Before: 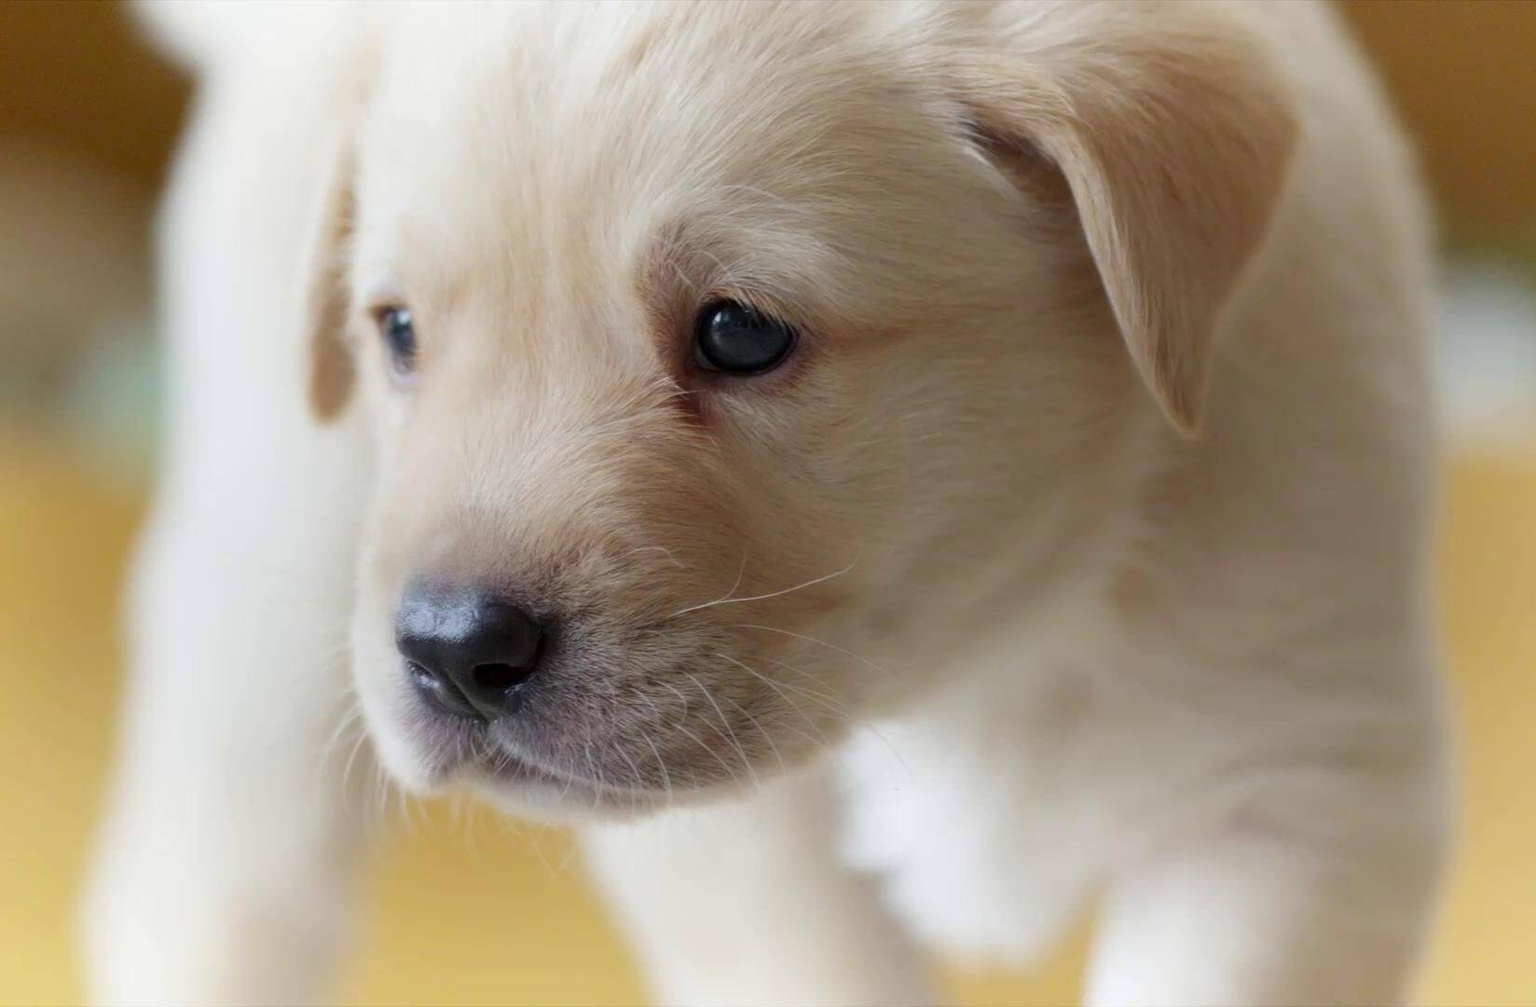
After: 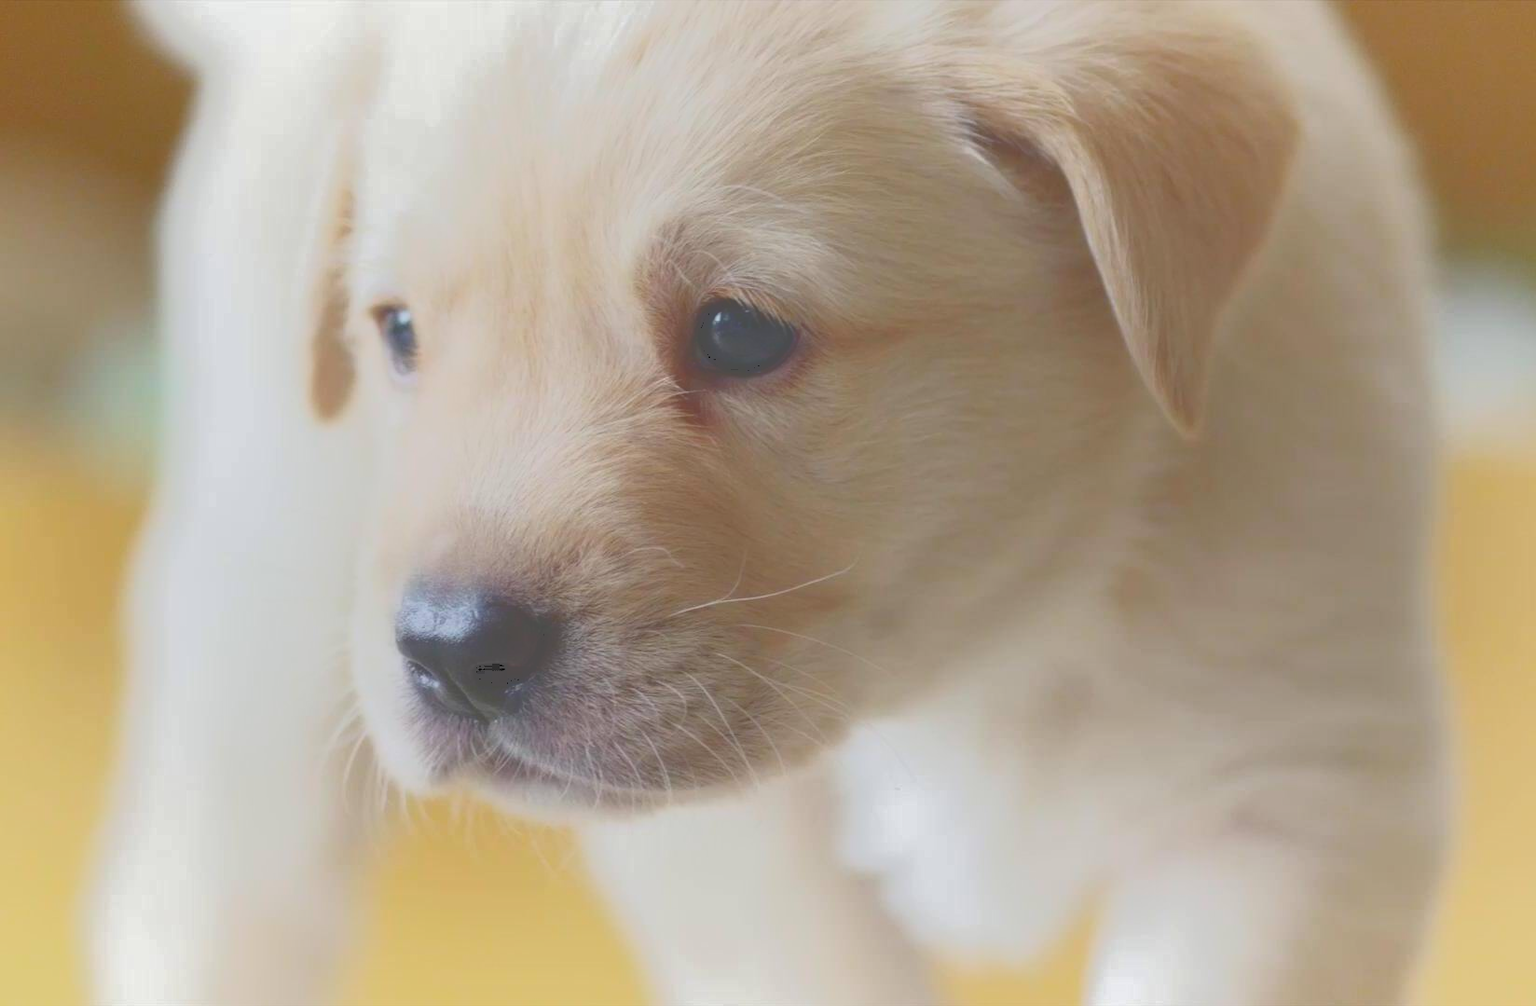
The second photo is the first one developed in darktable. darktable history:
tone curve: curves: ch0 [(0, 0) (0.003, 0.313) (0.011, 0.317) (0.025, 0.317) (0.044, 0.322) (0.069, 0.327) (0.1, 0.335) (0.136, 0.347) (0.177, 0.364) (0.224, 0.384) (0.277, 0.421) (0.335, 0.459) (0.399, 0.501) (0.468, 0.554) (0.543, 0.611) (0.623, 0.679) (0.709, 0.751) (0.801, 0.804) (0.898, 0.844) (1, 1)], color space Lab, independent channels, preserve colors none
